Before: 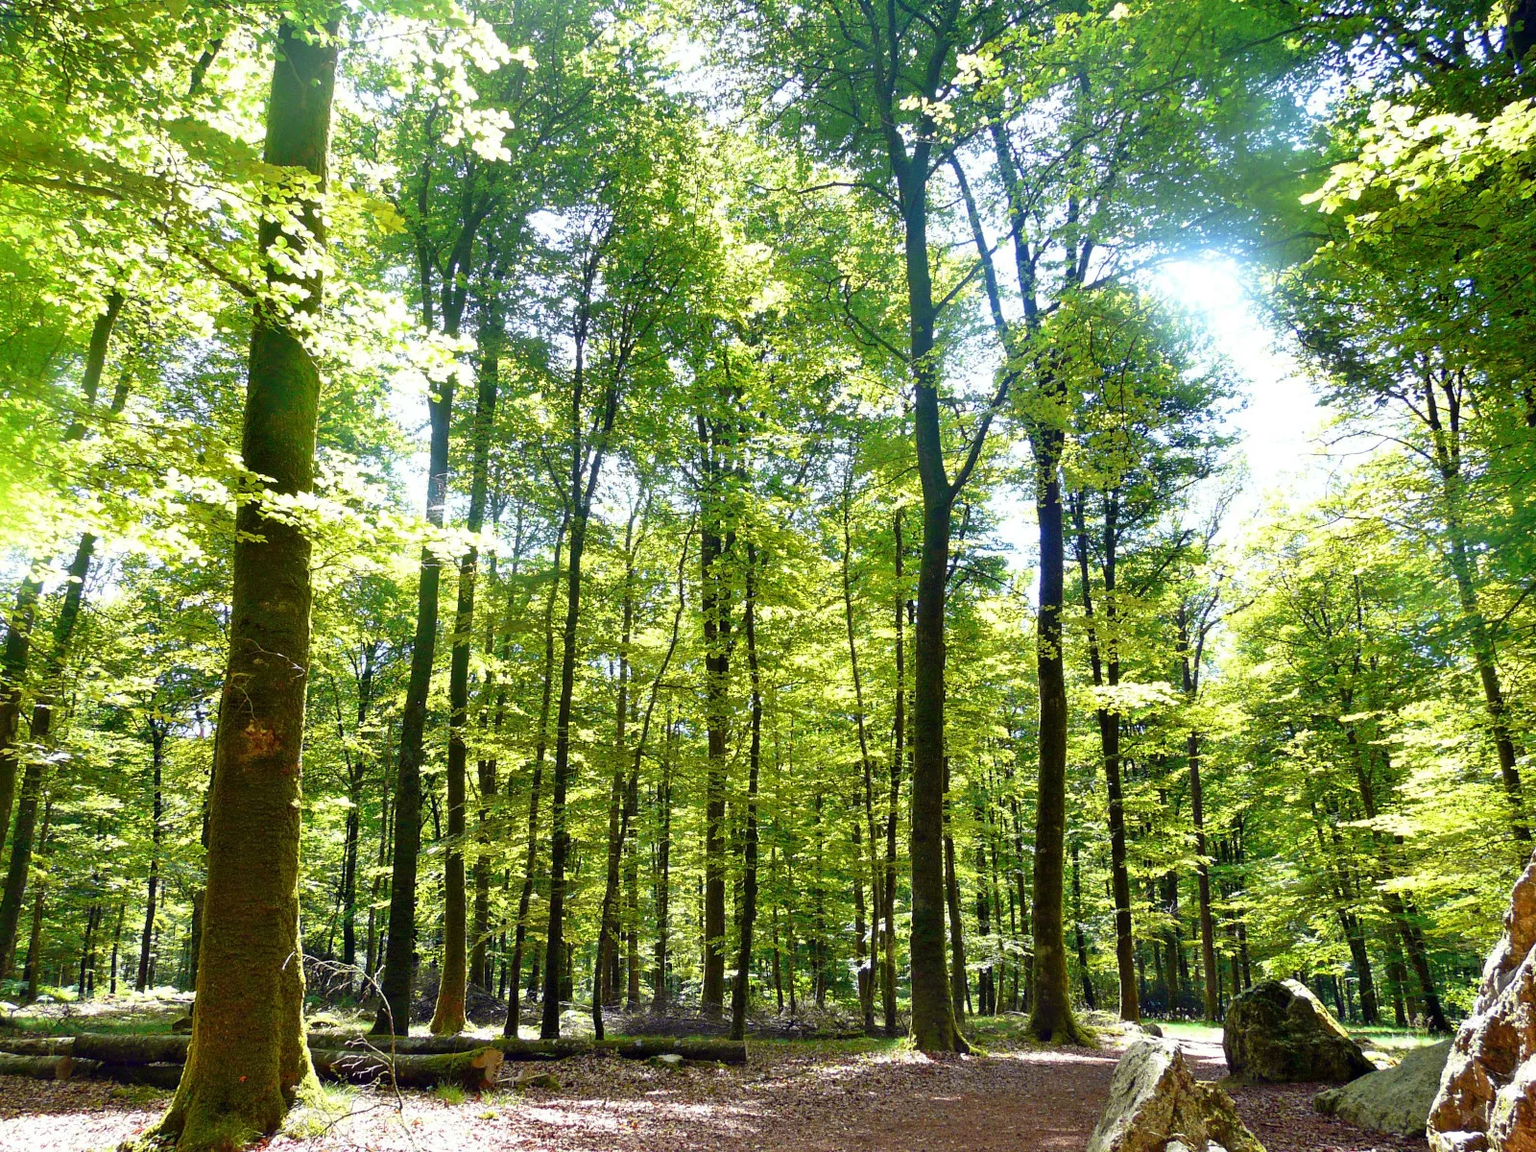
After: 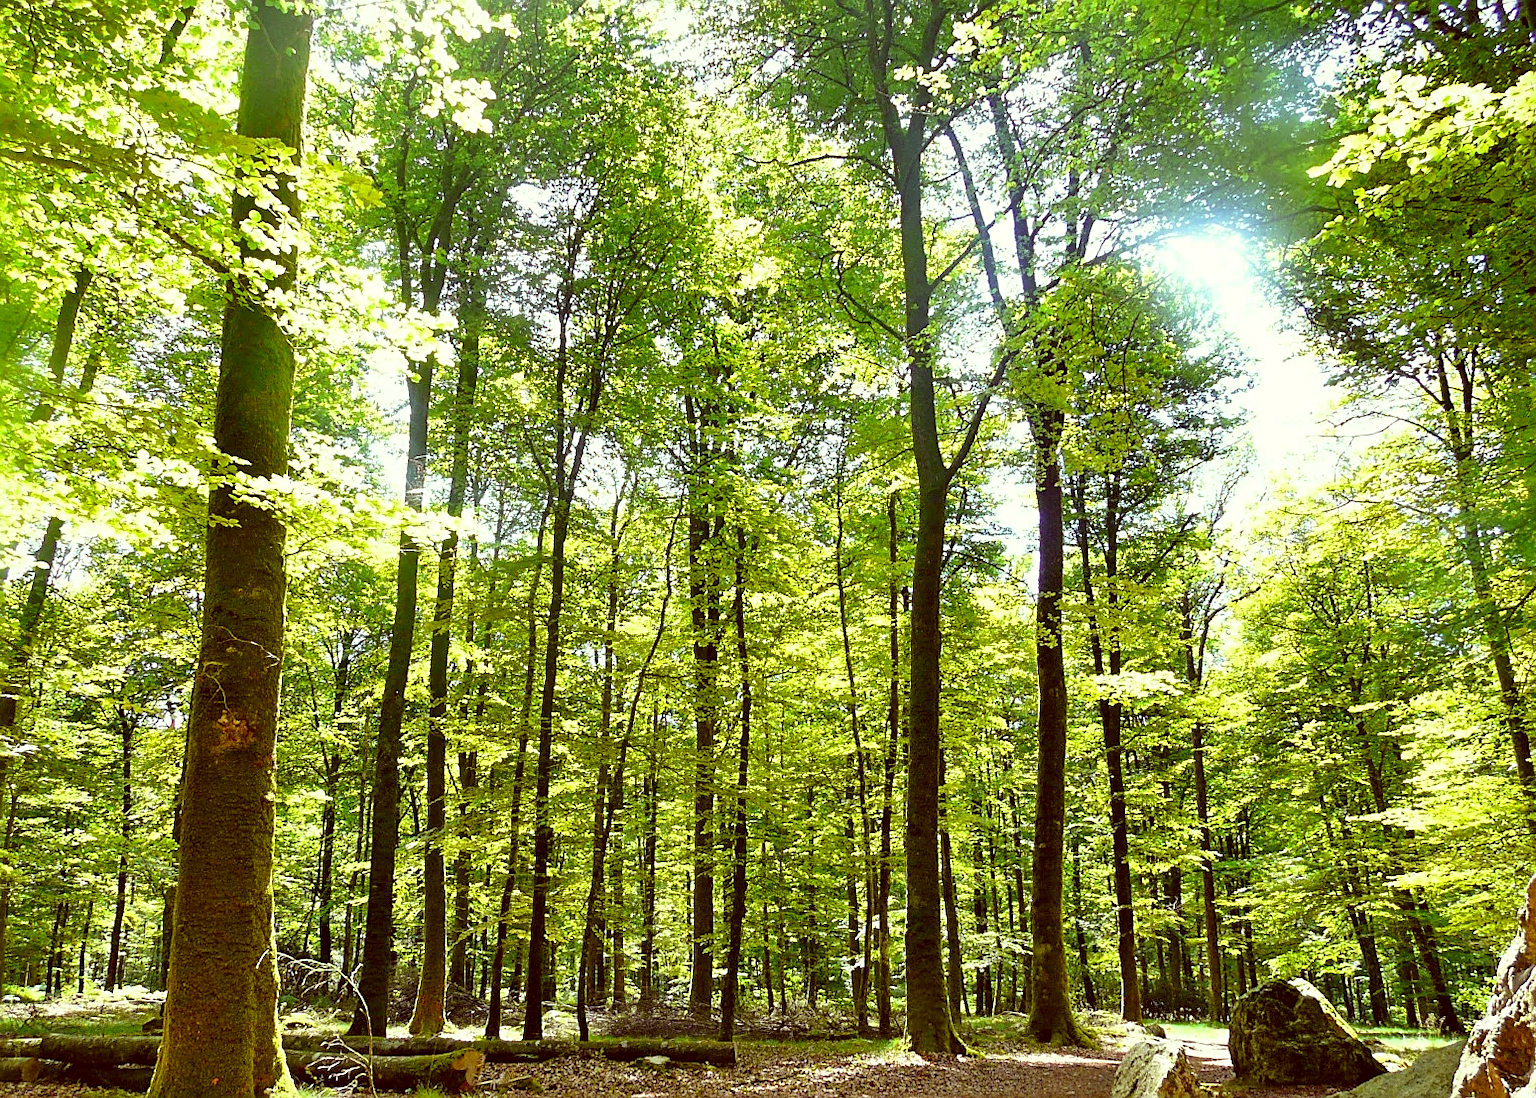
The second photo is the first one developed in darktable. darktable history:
color correction: highlights a* -6.05, highlights b* 9.29, shadows a* 10.05, shadows b* 23.78
sharpen: on, module defaults
contrast brightness saturation: contrast 0.046, brightness 0.067, saturation 0.015
crop: left 2.257%, top 2.887%, right 0.932%, bottom 4.822%
local contrast: mode bilateral grid, contrast 21, coarseness 100, detail 150%, midtone range 0.2
